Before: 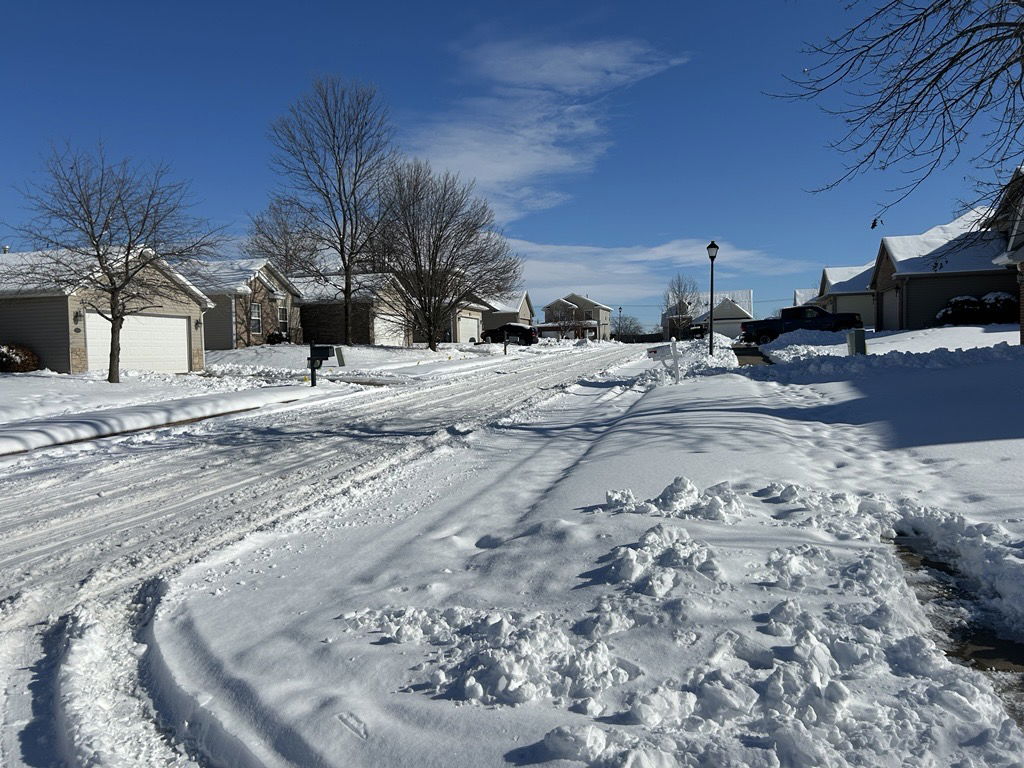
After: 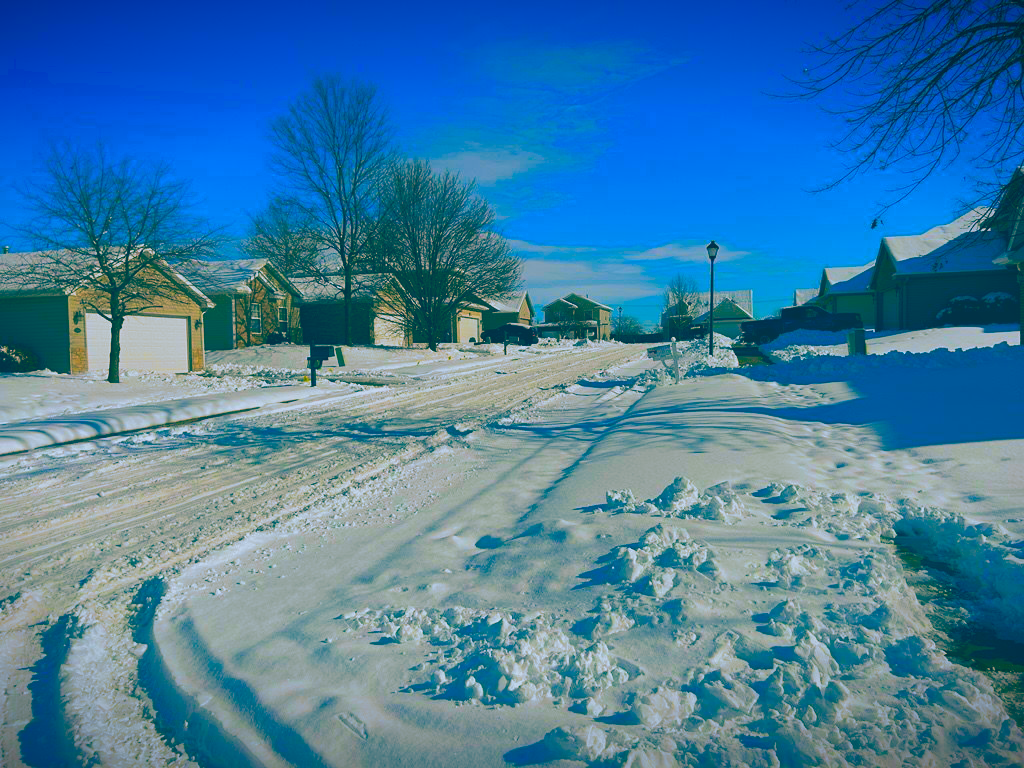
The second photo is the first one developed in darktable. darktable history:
split-toning: shadows › hue 351.18°, shadows › saturation 0.86, highlights › hue 218.82°, highlights › saturation 0.73, balance -19.167
color balance: lift [1.005, 0.99, 1.007, 1.01], gamma [1, 0.979, 1.011, 1.021], gain [0.923, 1.098, 1.025, 0.902], input saturation 90.45%, contrast 7.73%, output saturation 105.91%
local contrast: detail 70%
vignetting: fall-off start 98.29%, fall-off radius 100%, brightness -1, saturation 0.5, width/height ratio 1.428
color correction: highlights a* 1.59, highlights b* -1.7, saturation 2.48
